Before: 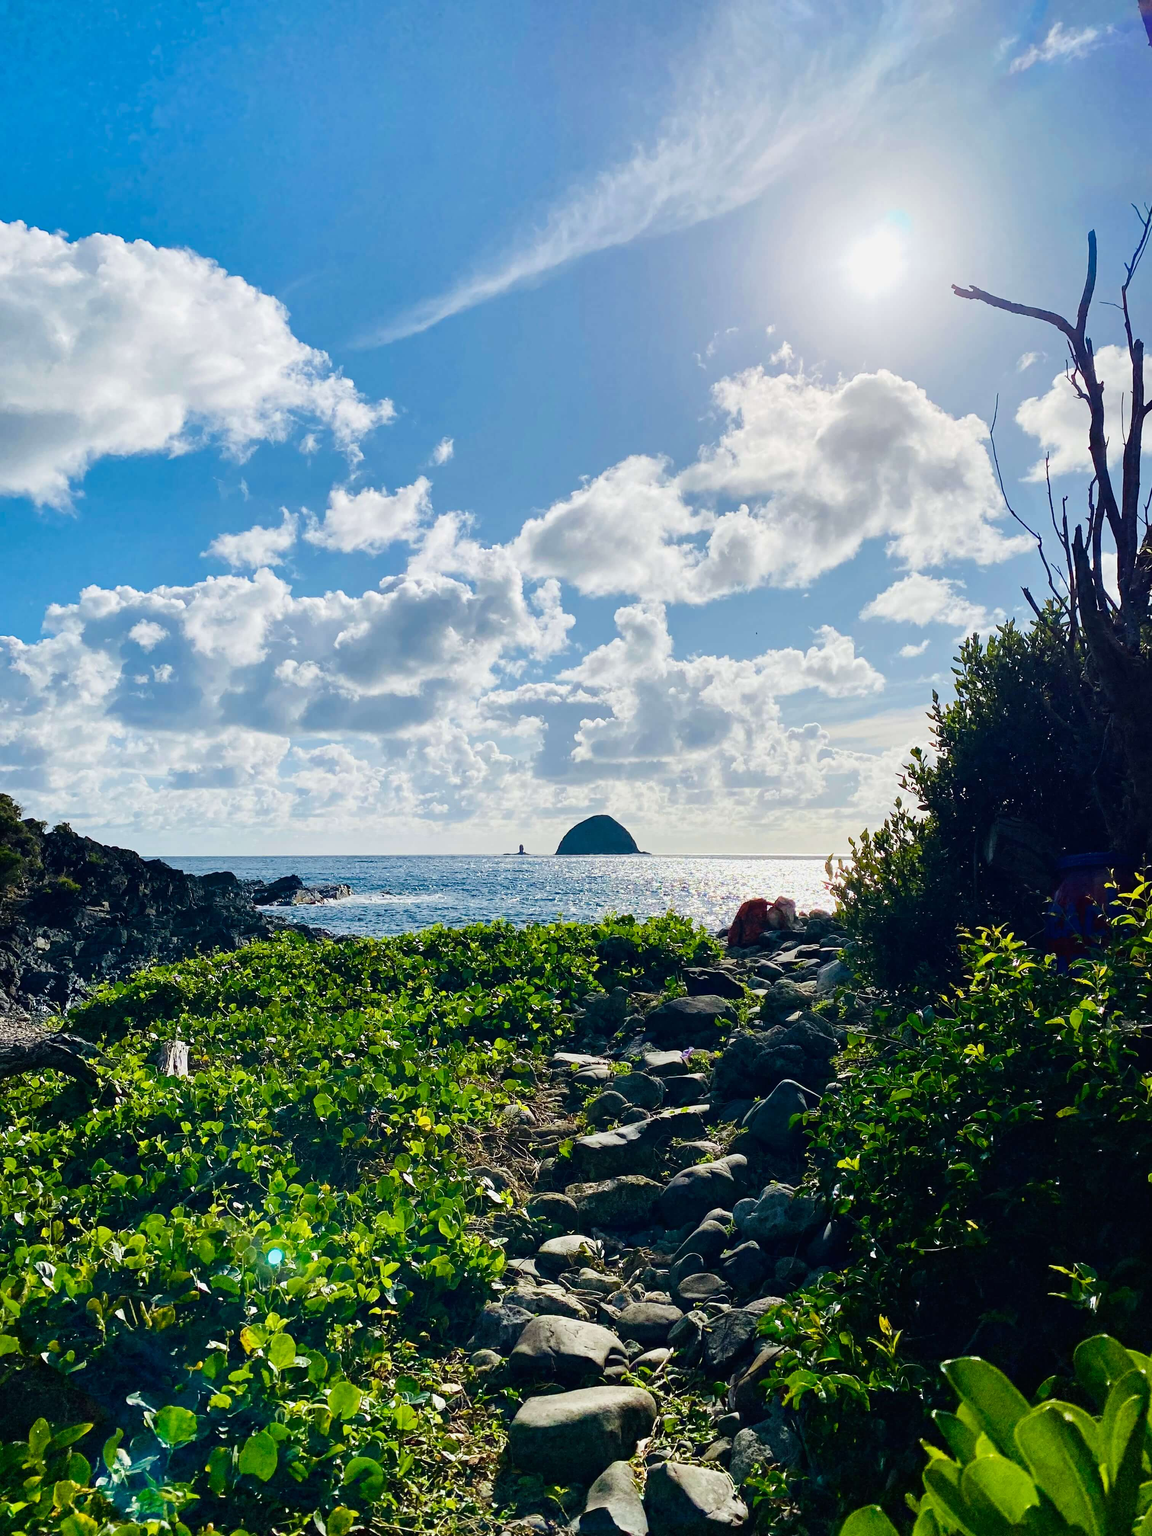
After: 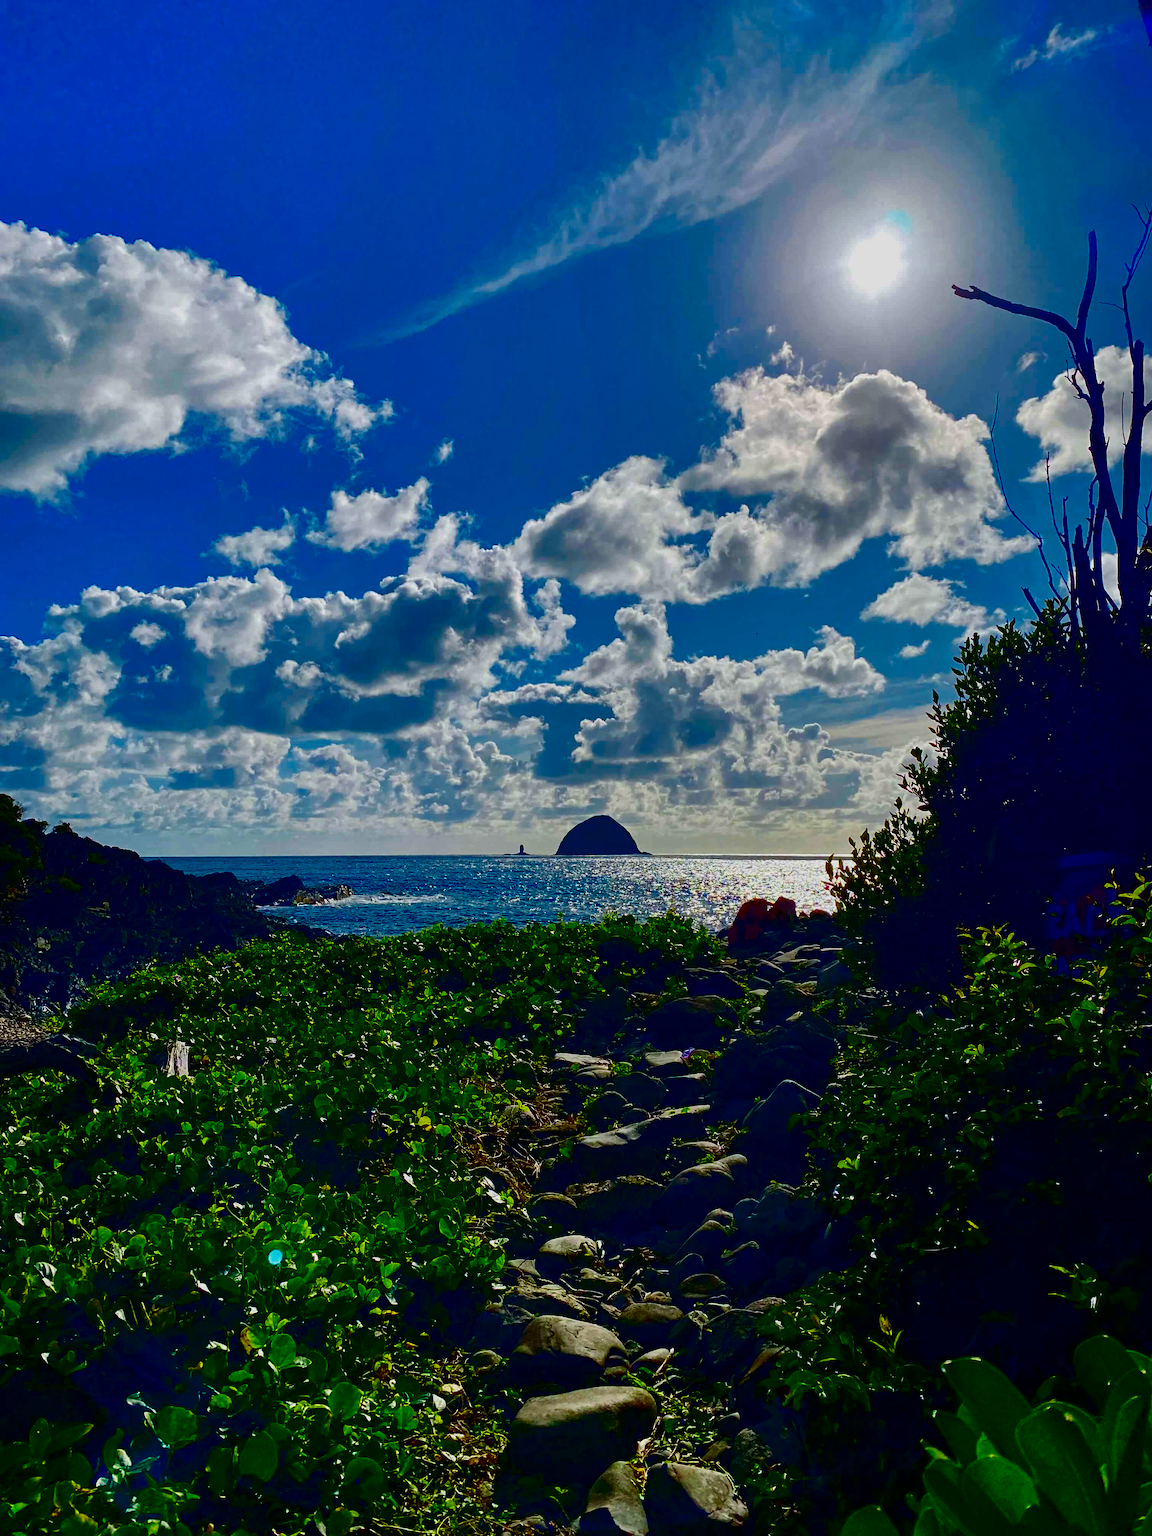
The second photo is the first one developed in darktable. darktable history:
contrast brightness saturation: brightness -0.985, saturation 0.997
